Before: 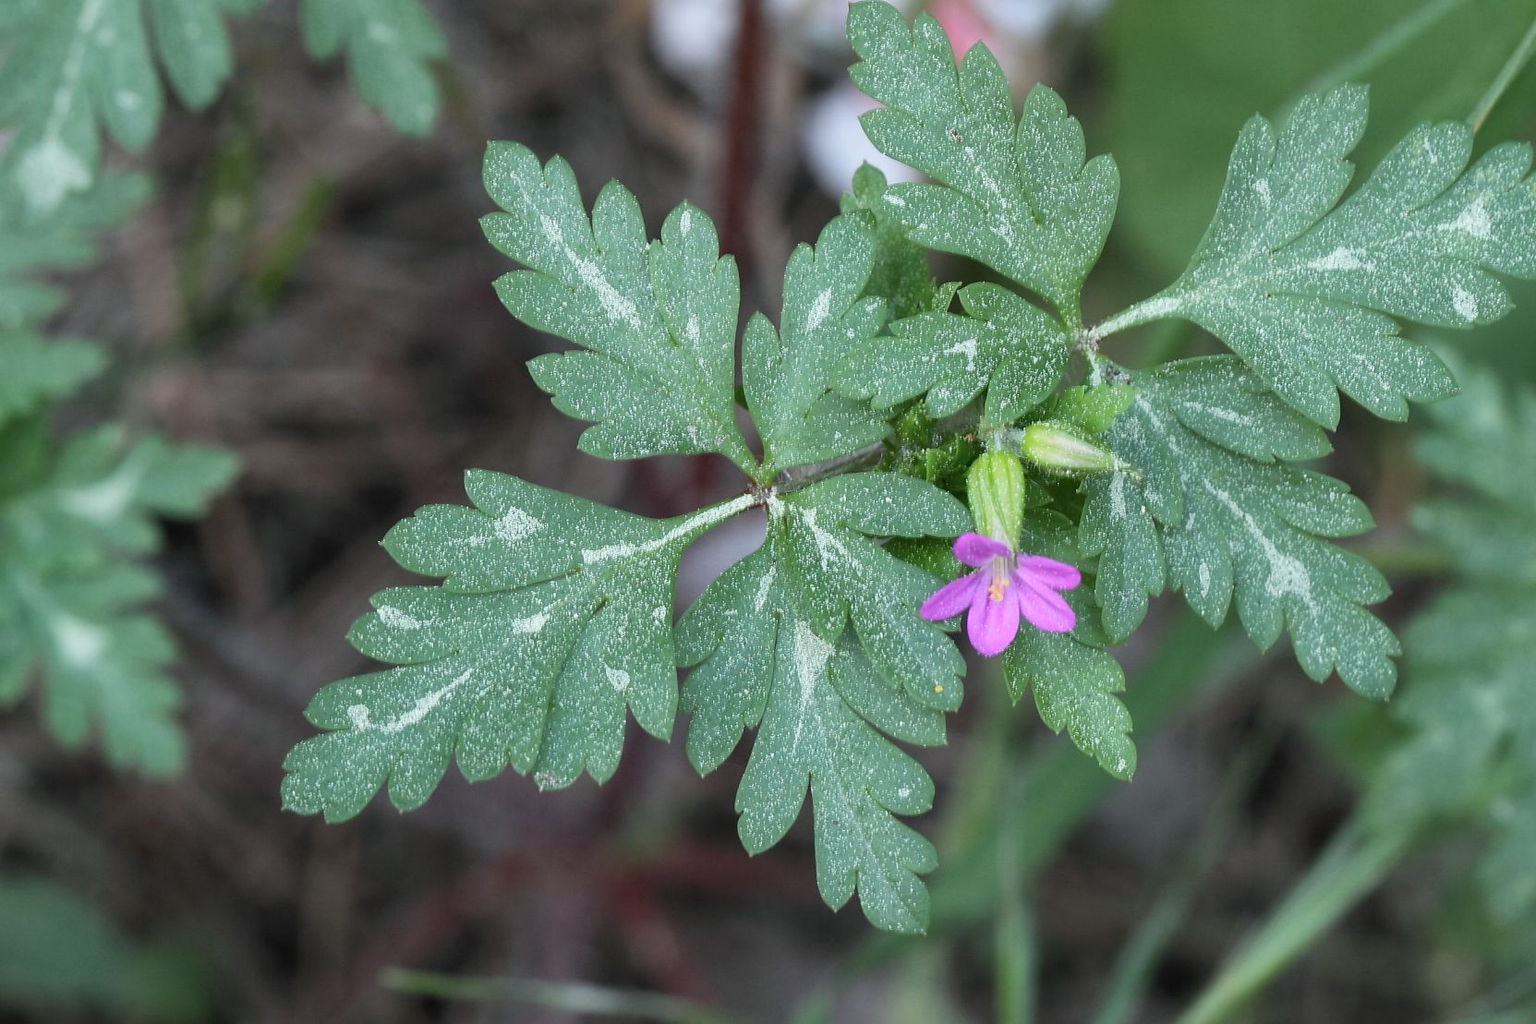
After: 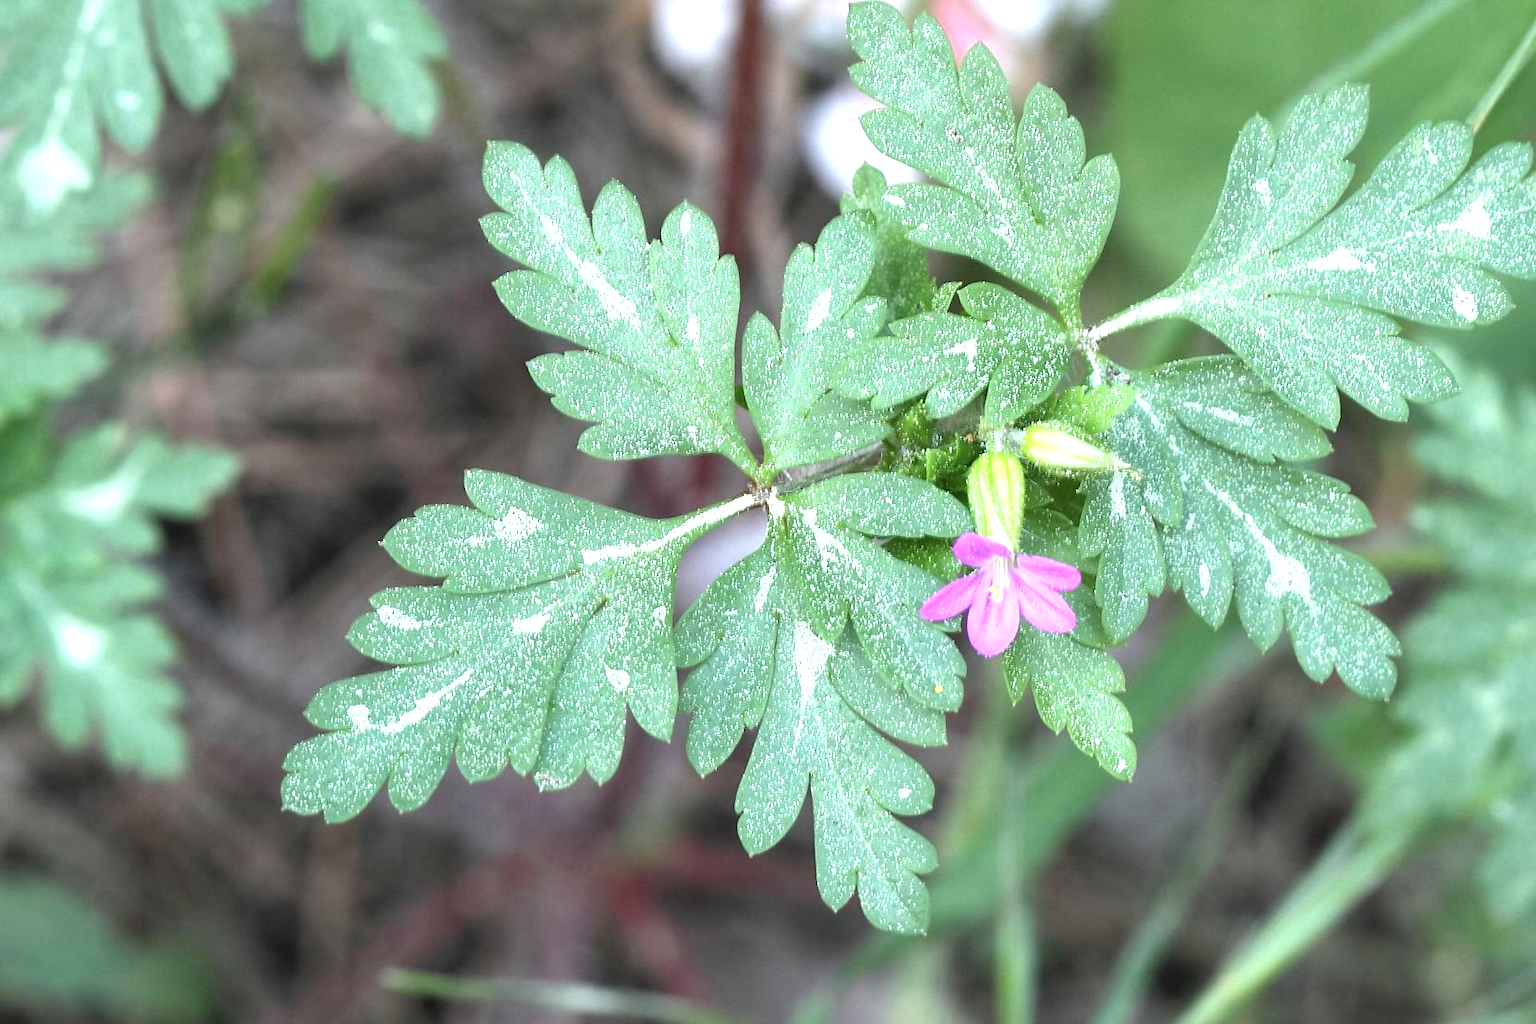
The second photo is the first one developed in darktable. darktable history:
tone equalizer: on, module defaults
exposure: exposure 1.15 EV, compensate highlight preservation false
